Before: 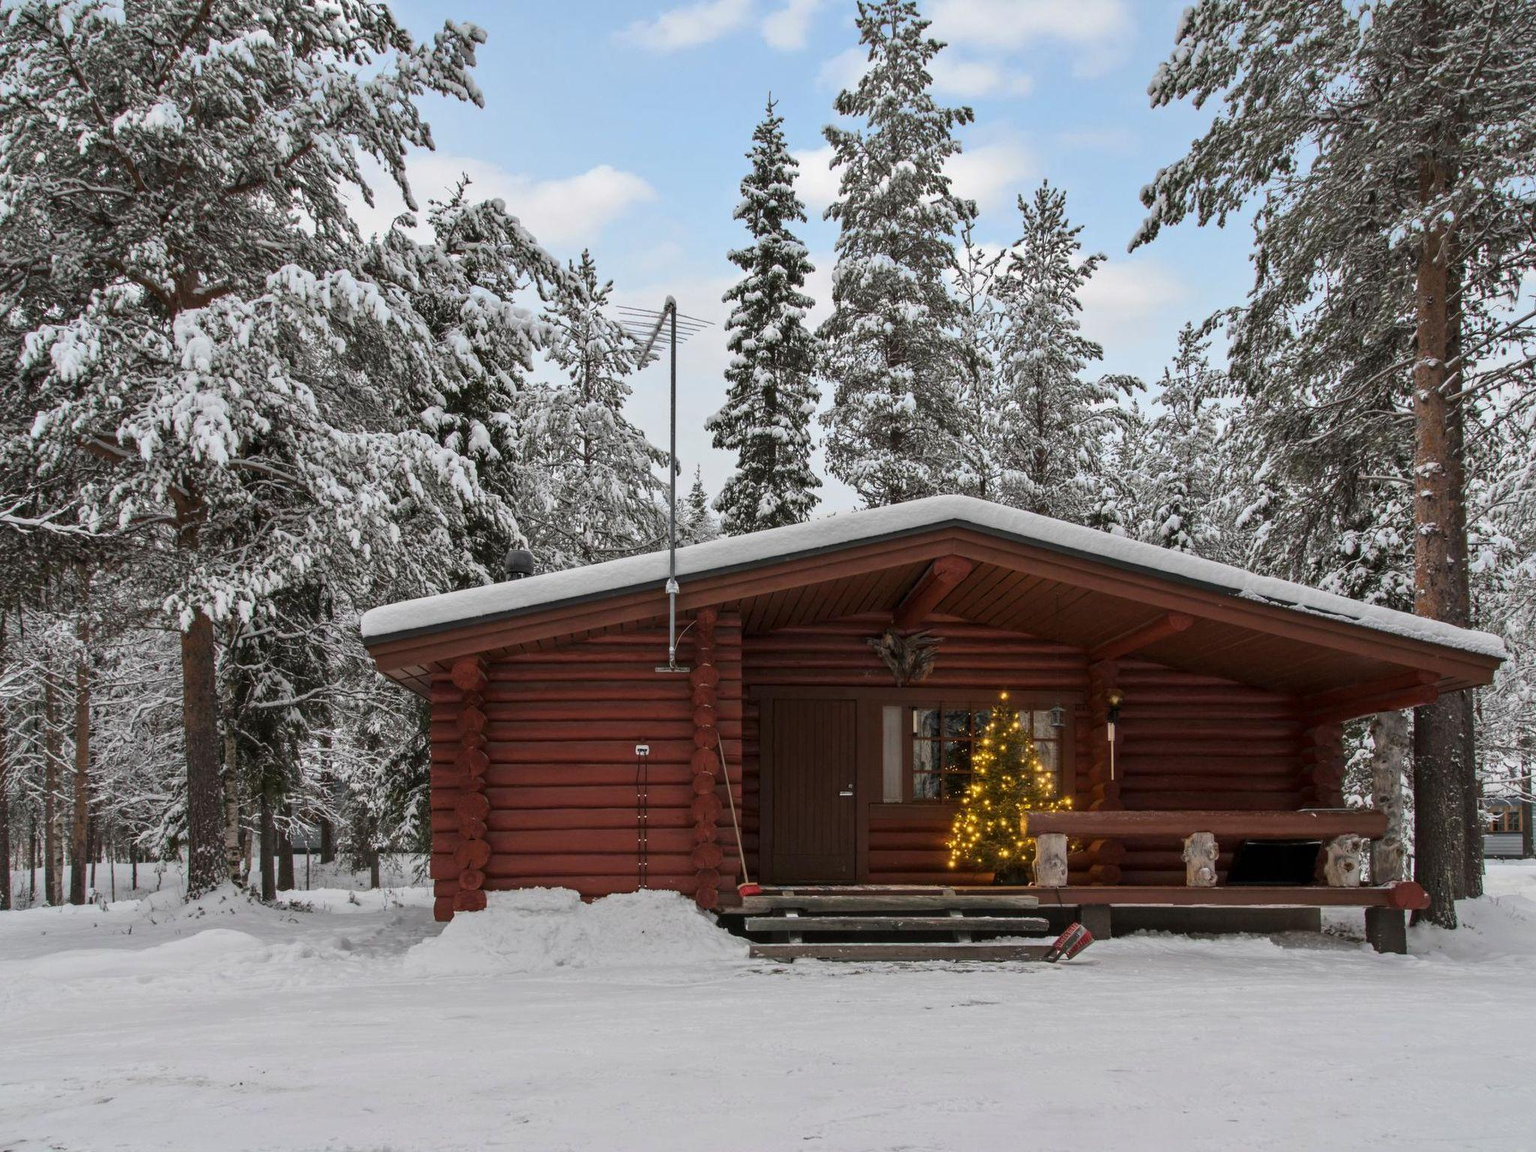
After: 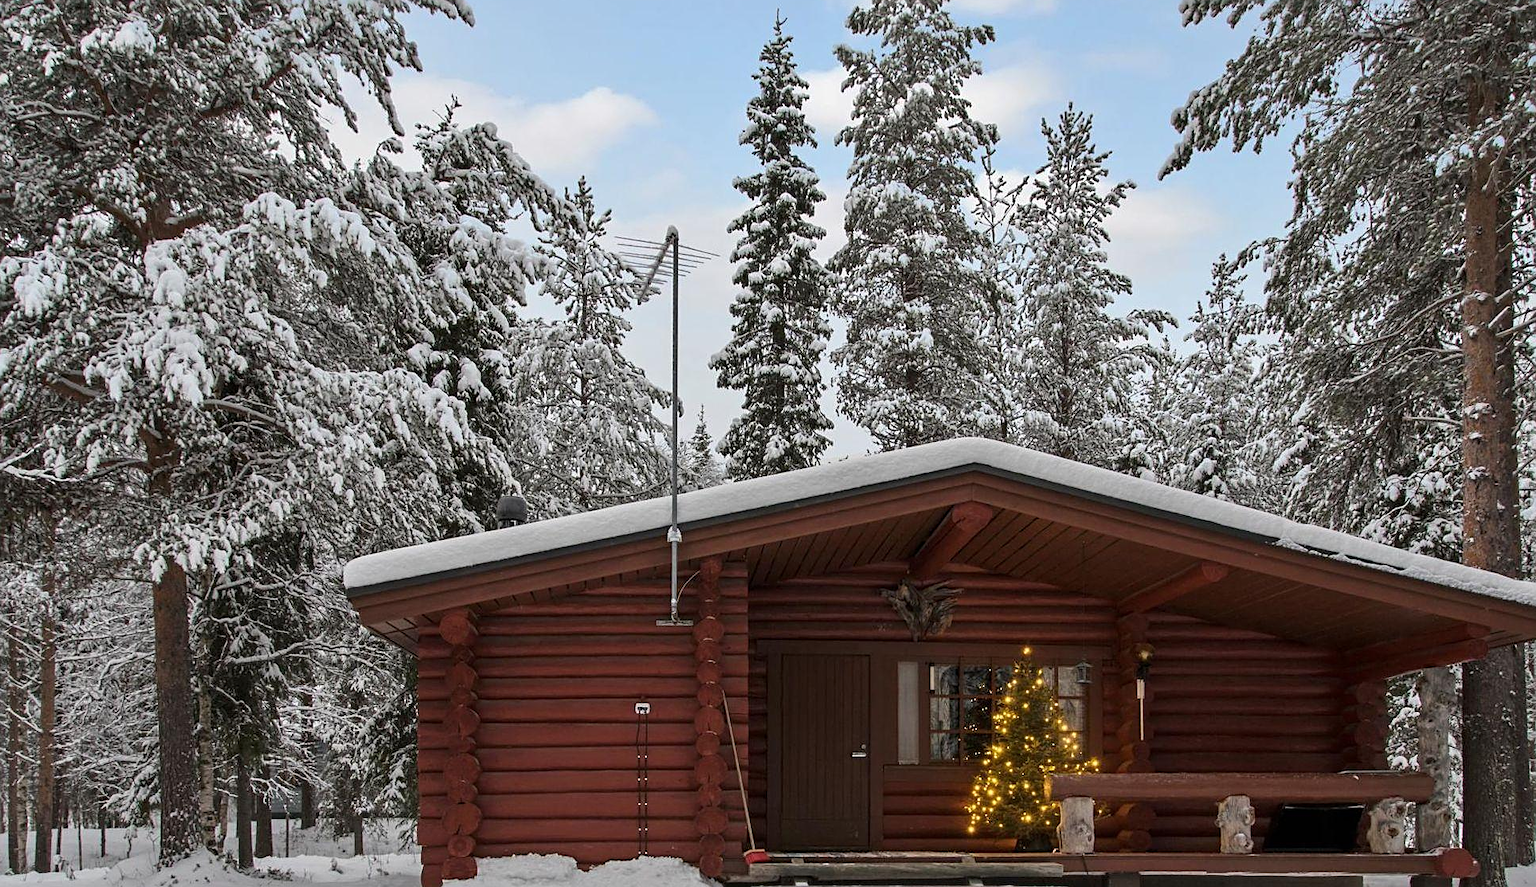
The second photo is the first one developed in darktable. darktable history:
crop: left 2.458%, top 7.281%, right 3.353%, bottom 20.177%
sharpen: on, module defaults
